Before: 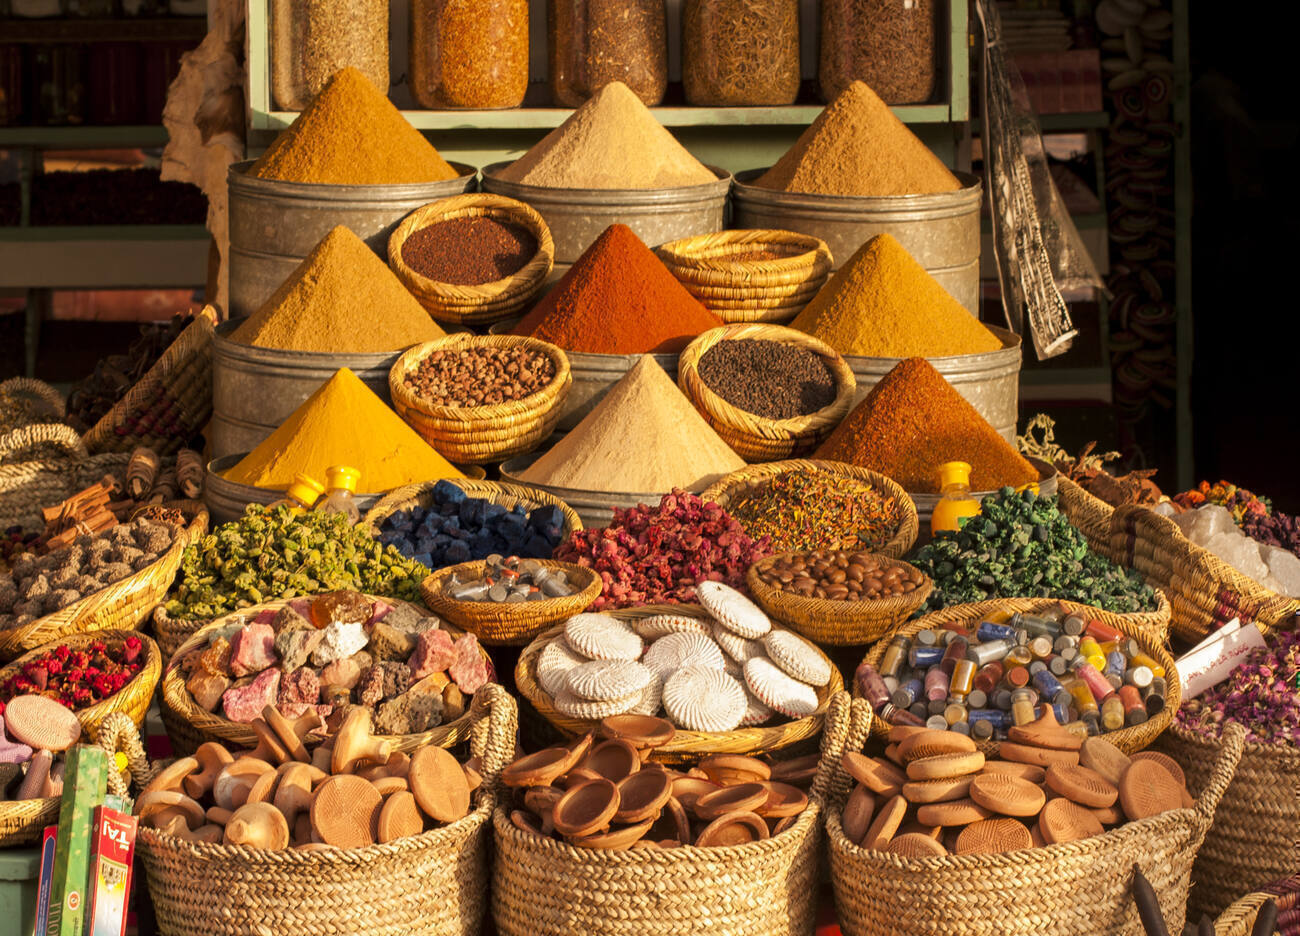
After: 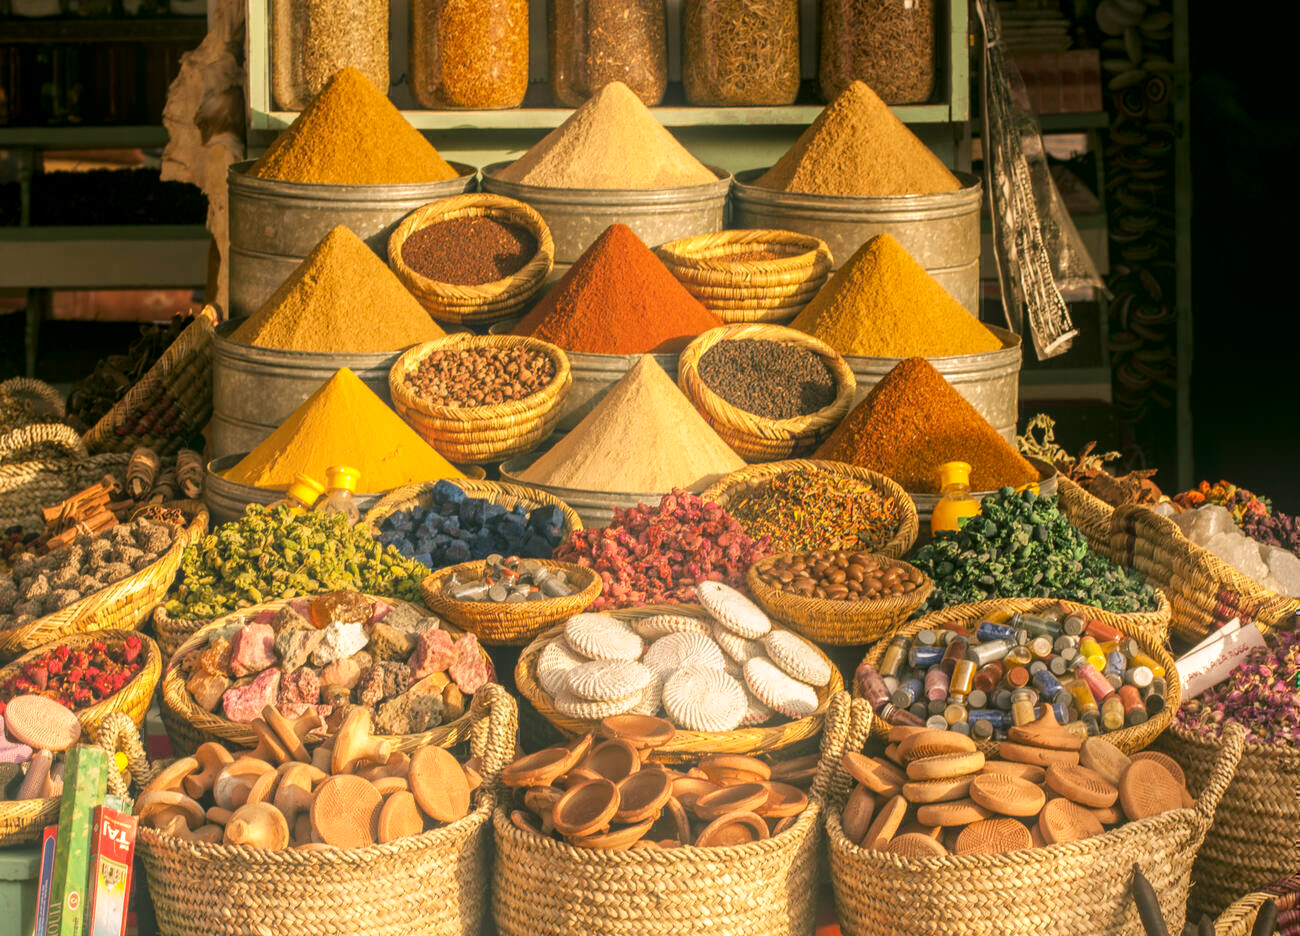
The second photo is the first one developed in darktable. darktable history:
color correction: highlights a* 4.02, highlights b* 4.98, shadows a* -7.55, shadows b* 4.98
bloom: on, module defaults
local contrast: on, module defaults
